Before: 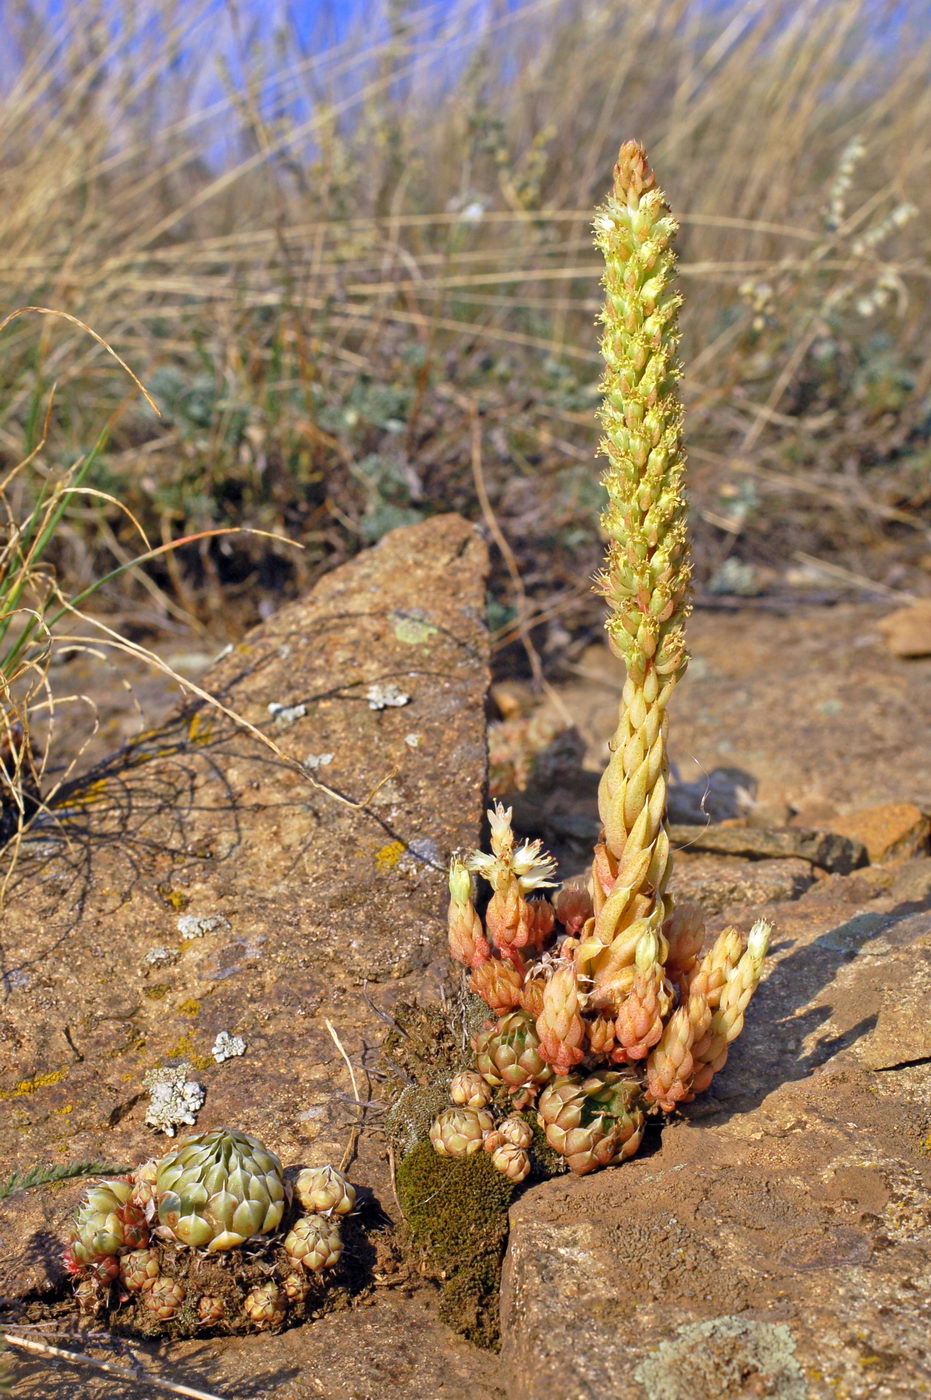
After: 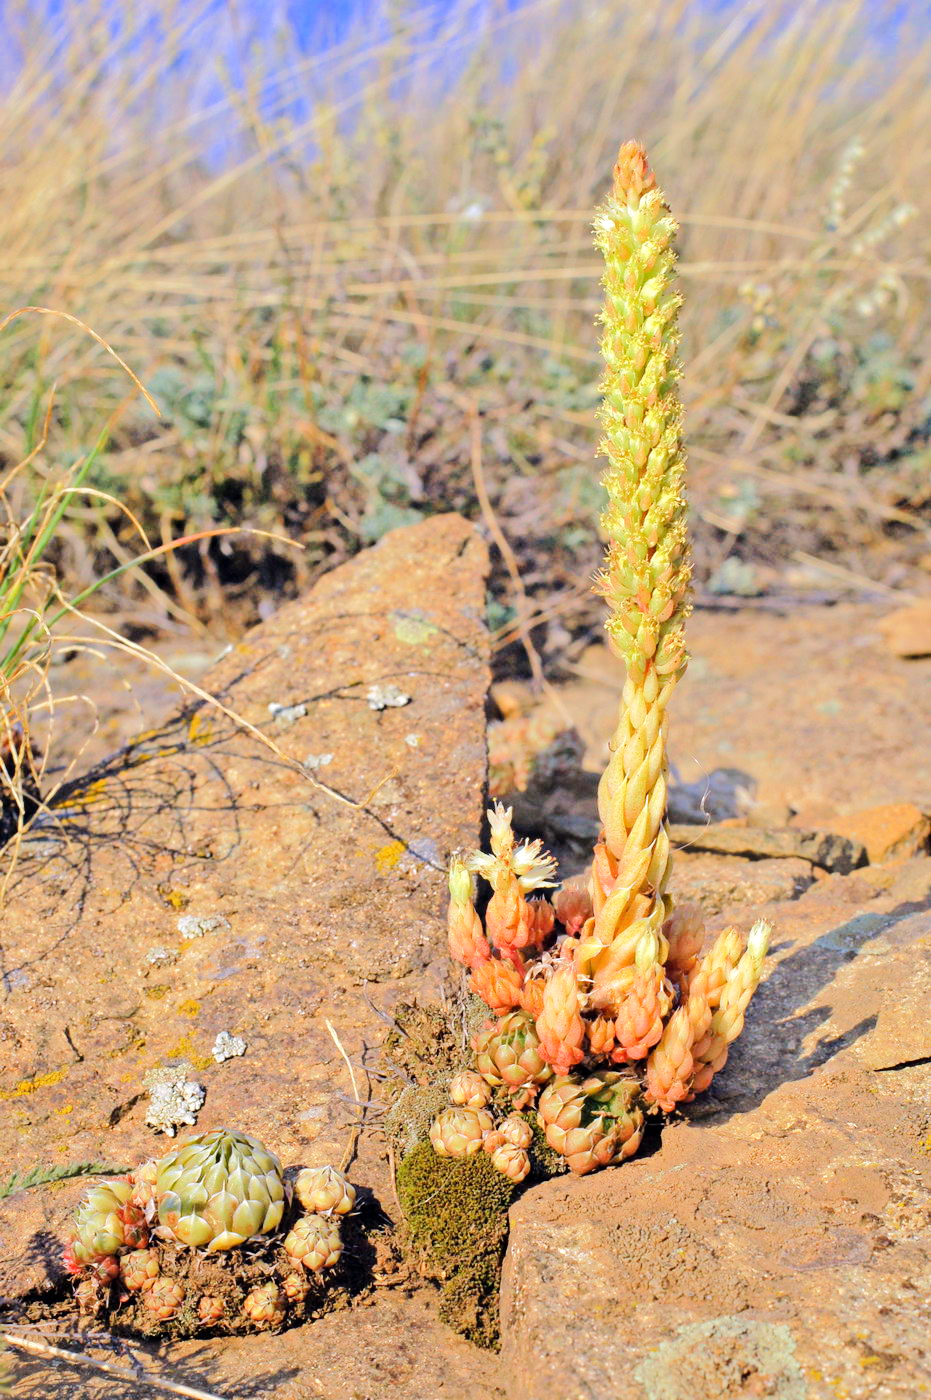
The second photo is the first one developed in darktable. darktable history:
tone equalizer: -7 EV 0.148 EV, -6 EV 0.616 EV, -5 EV 1.13 EV, -4 EV 1.34 EV, -3 EV 1.17 EV, -2 EV 0.6 EV, -1 EV 0.163 EV, edges refinement/feathering 500, mask exposure compensation -1.24 EV, preserve details no
